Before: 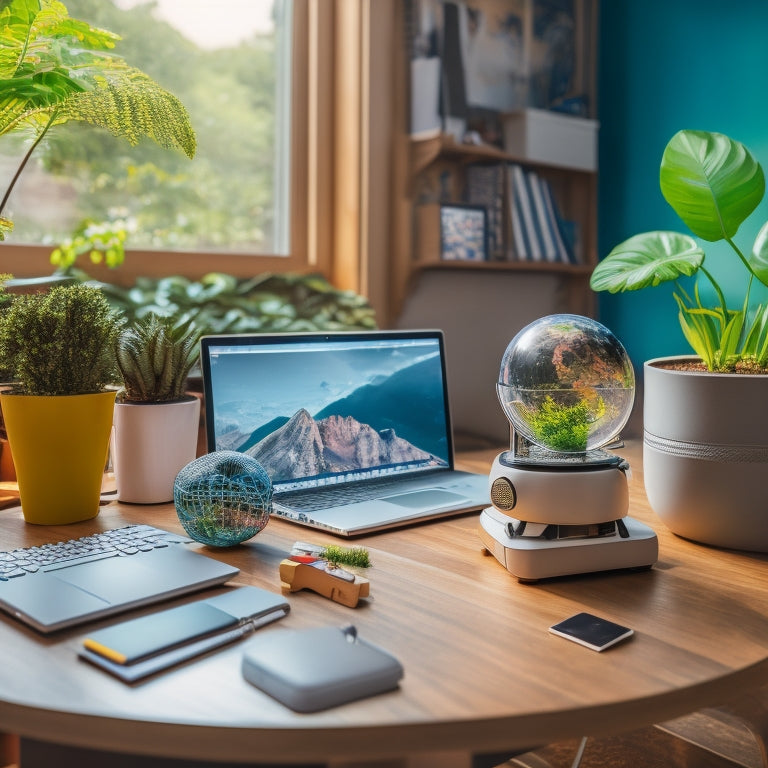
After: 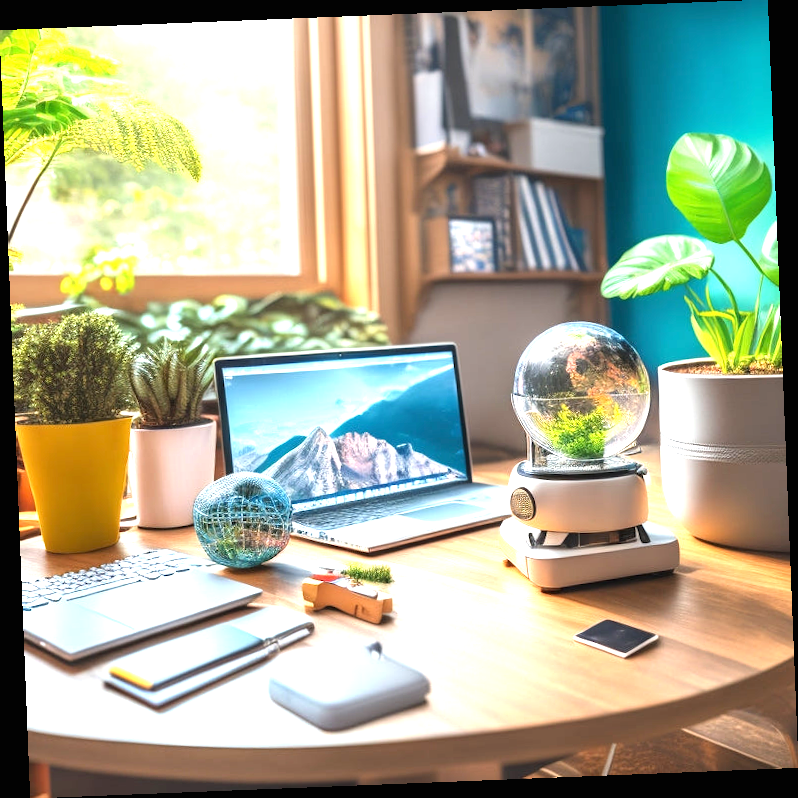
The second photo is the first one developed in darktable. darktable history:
exposure: black level correction 0, exposure 1.45 EV, compensate exposure bias true, compensate highlight preservation false
rotate and perspective: rotation -2.29°, automatic cropping off
